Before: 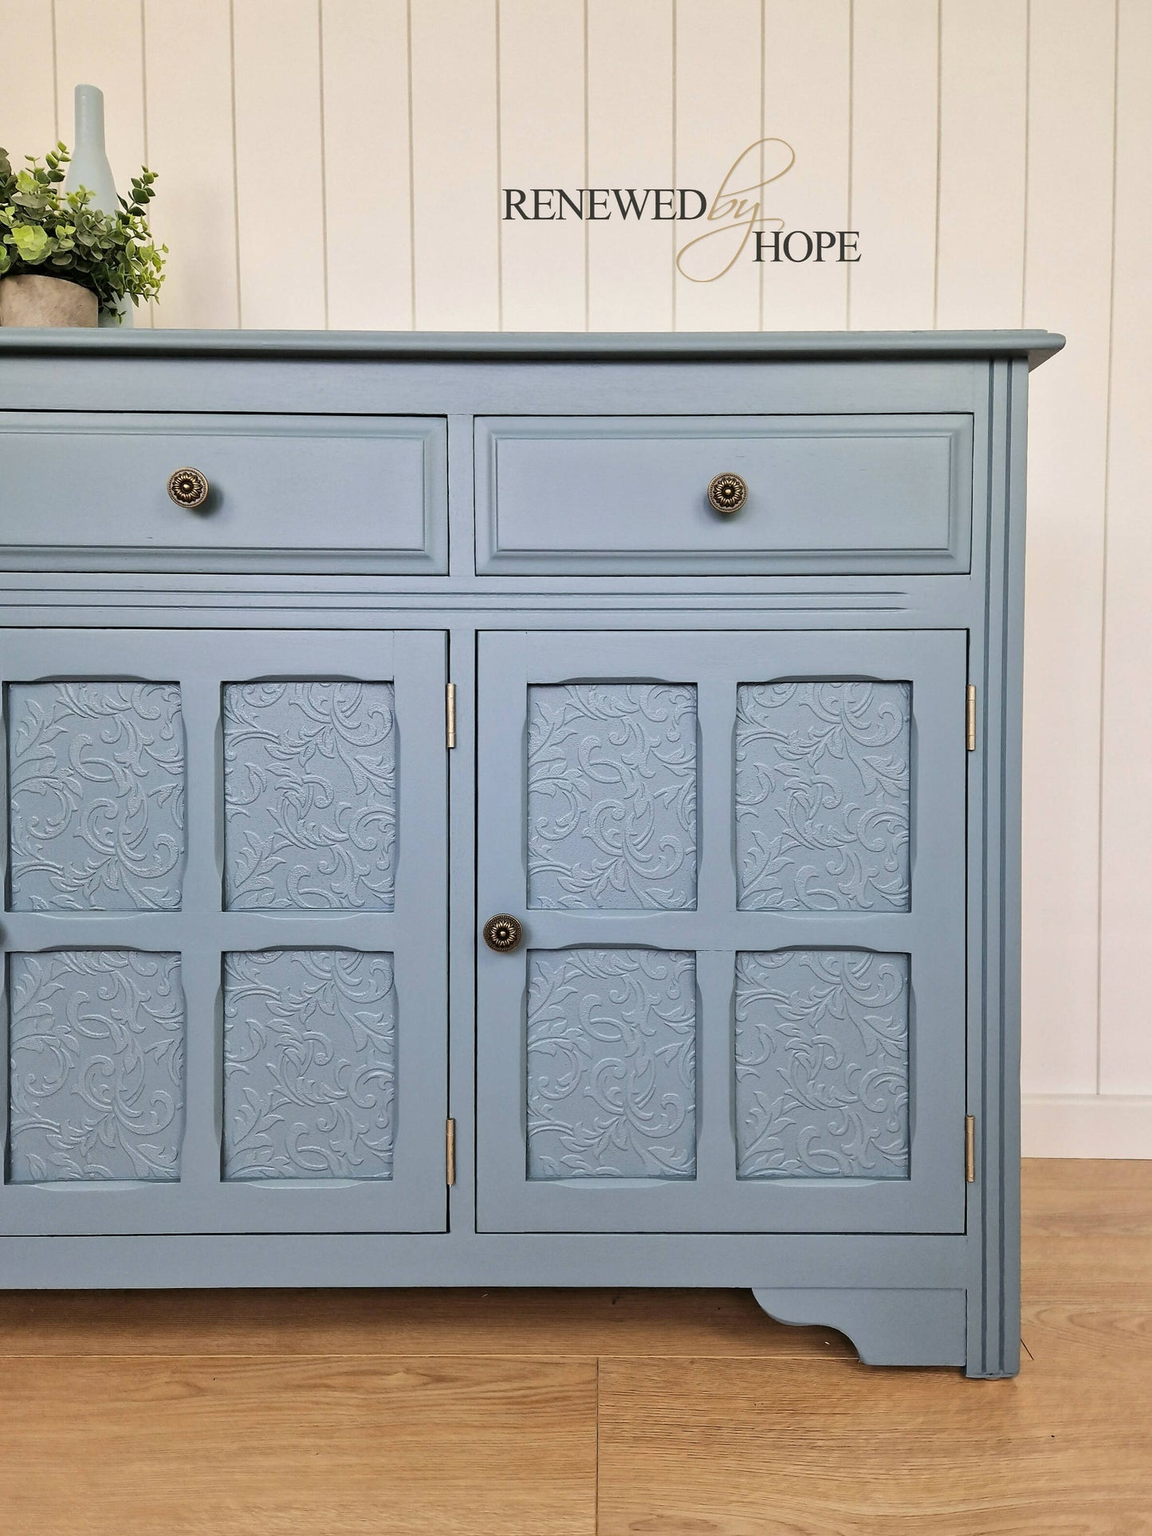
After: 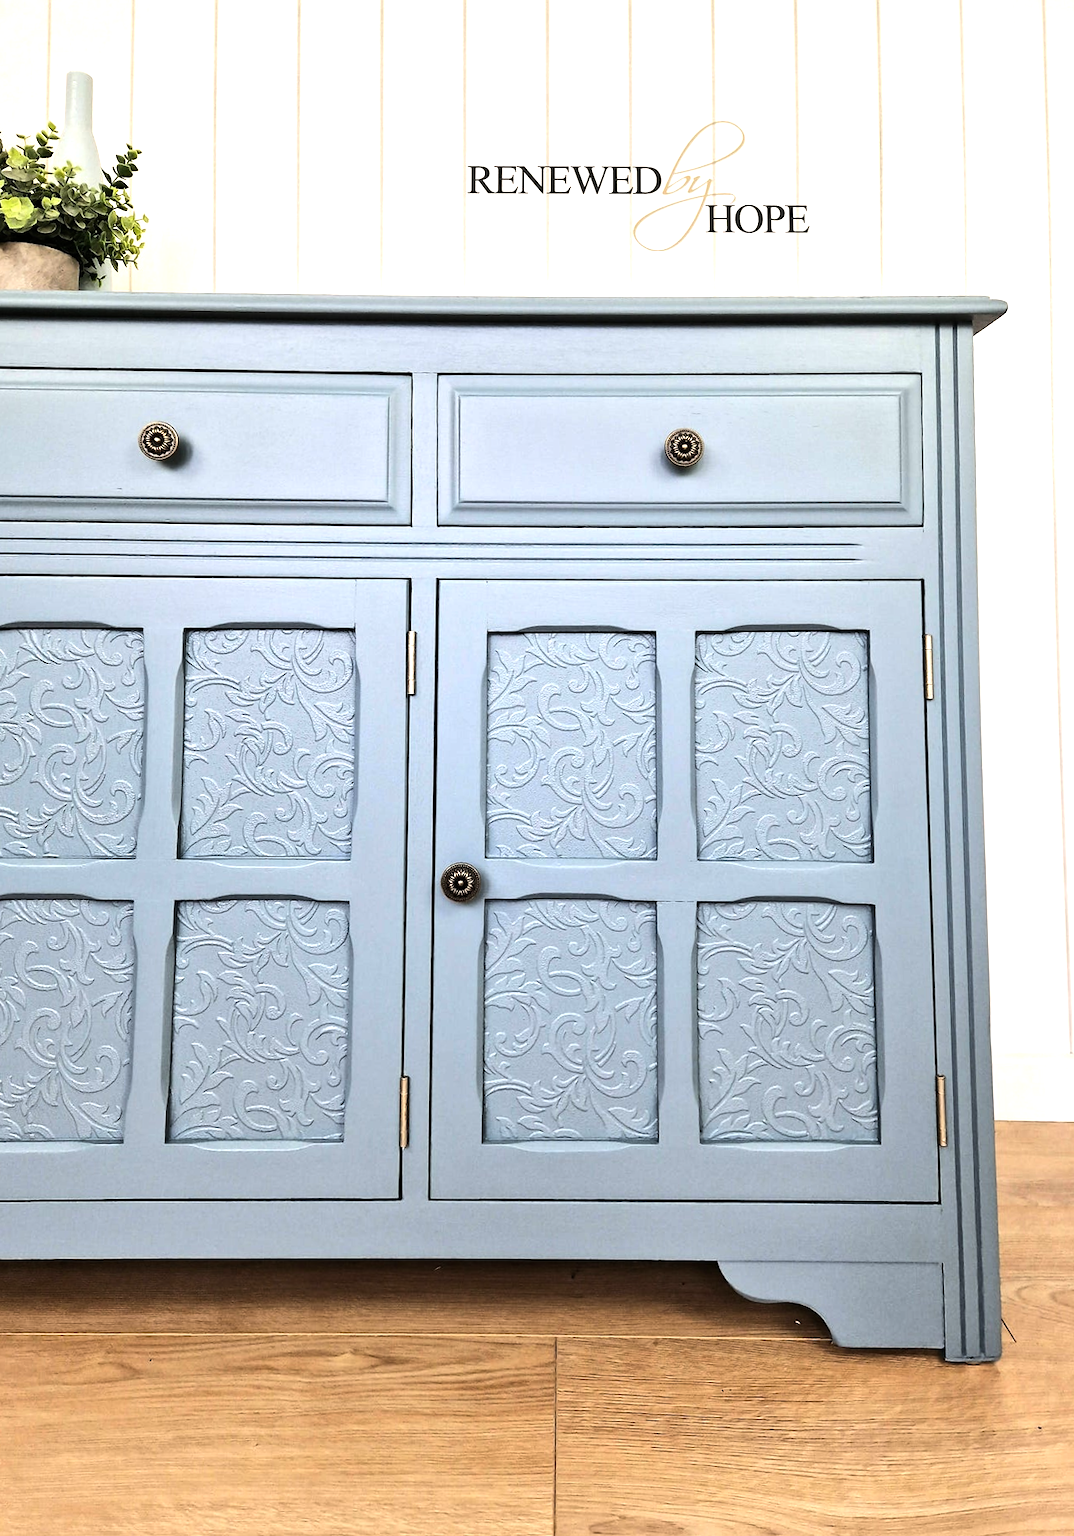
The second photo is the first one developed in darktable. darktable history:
tone equalizer: -8 EV -1.08 EV, -7 EV -1.01 EV, -6 EV -0.867 EV, -5 EV -0.578 EV, -3 EV 0.578 EV, -2 EV 0.867 EV, -1 EV 1.01 EV, +0 EV 1.08 EV, edges refinement/feathering 500, mask exposure compensation -1.57 EV, preserve details no
rotate and perspective: rotation 0.215°, lens shift (vertical) -0.139, crop left 0.069, crop right 0.939, crop top 0.002, crop bottom 0.996
